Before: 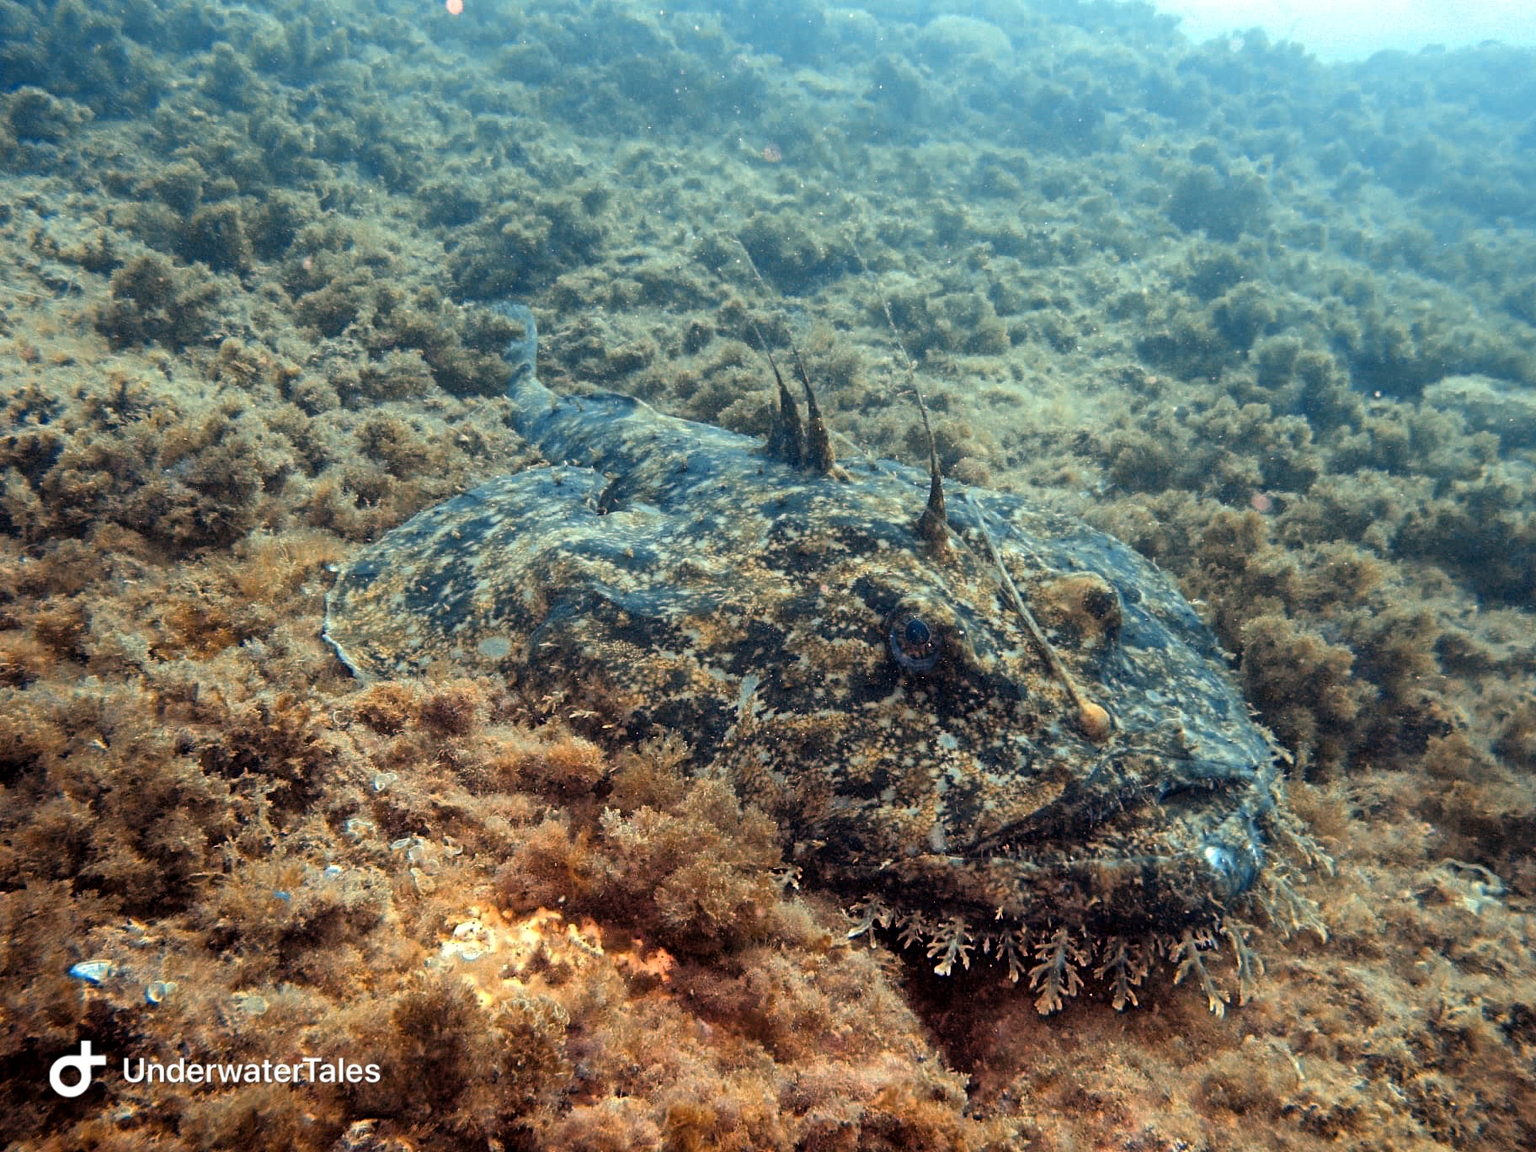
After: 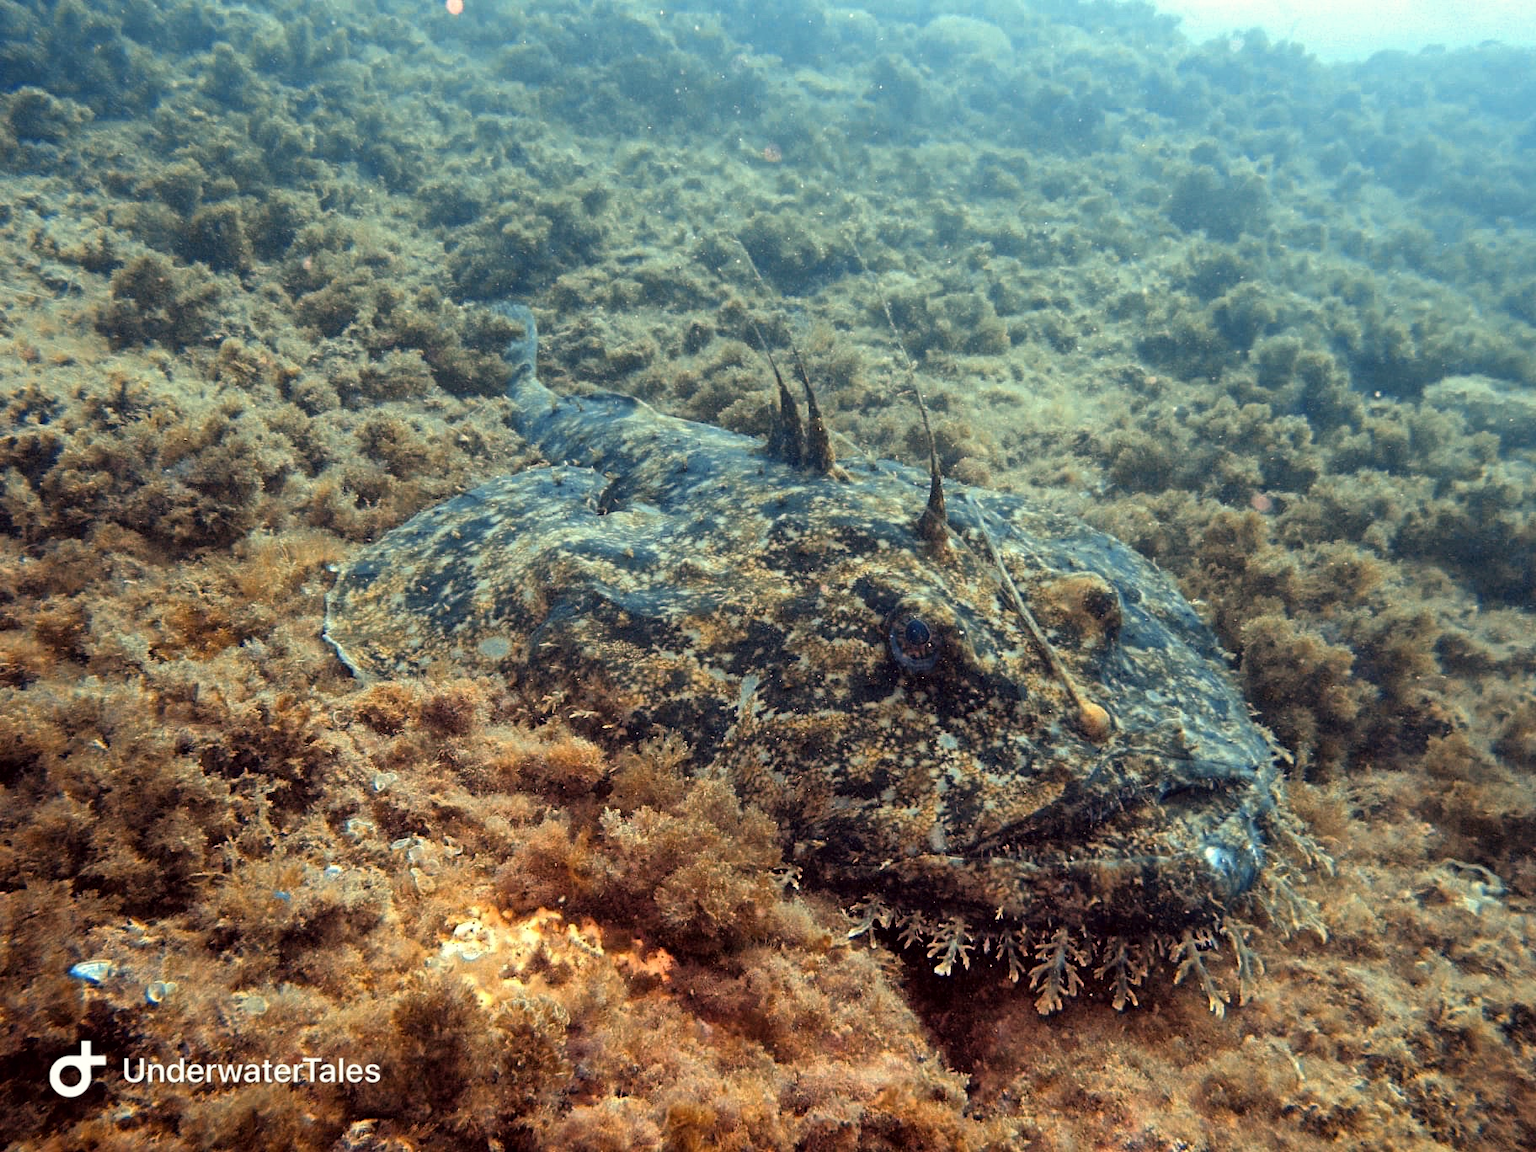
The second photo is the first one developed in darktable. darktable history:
color correction: highlights a* -1.03, highlights b* 4.65, shadows a* 3.66
